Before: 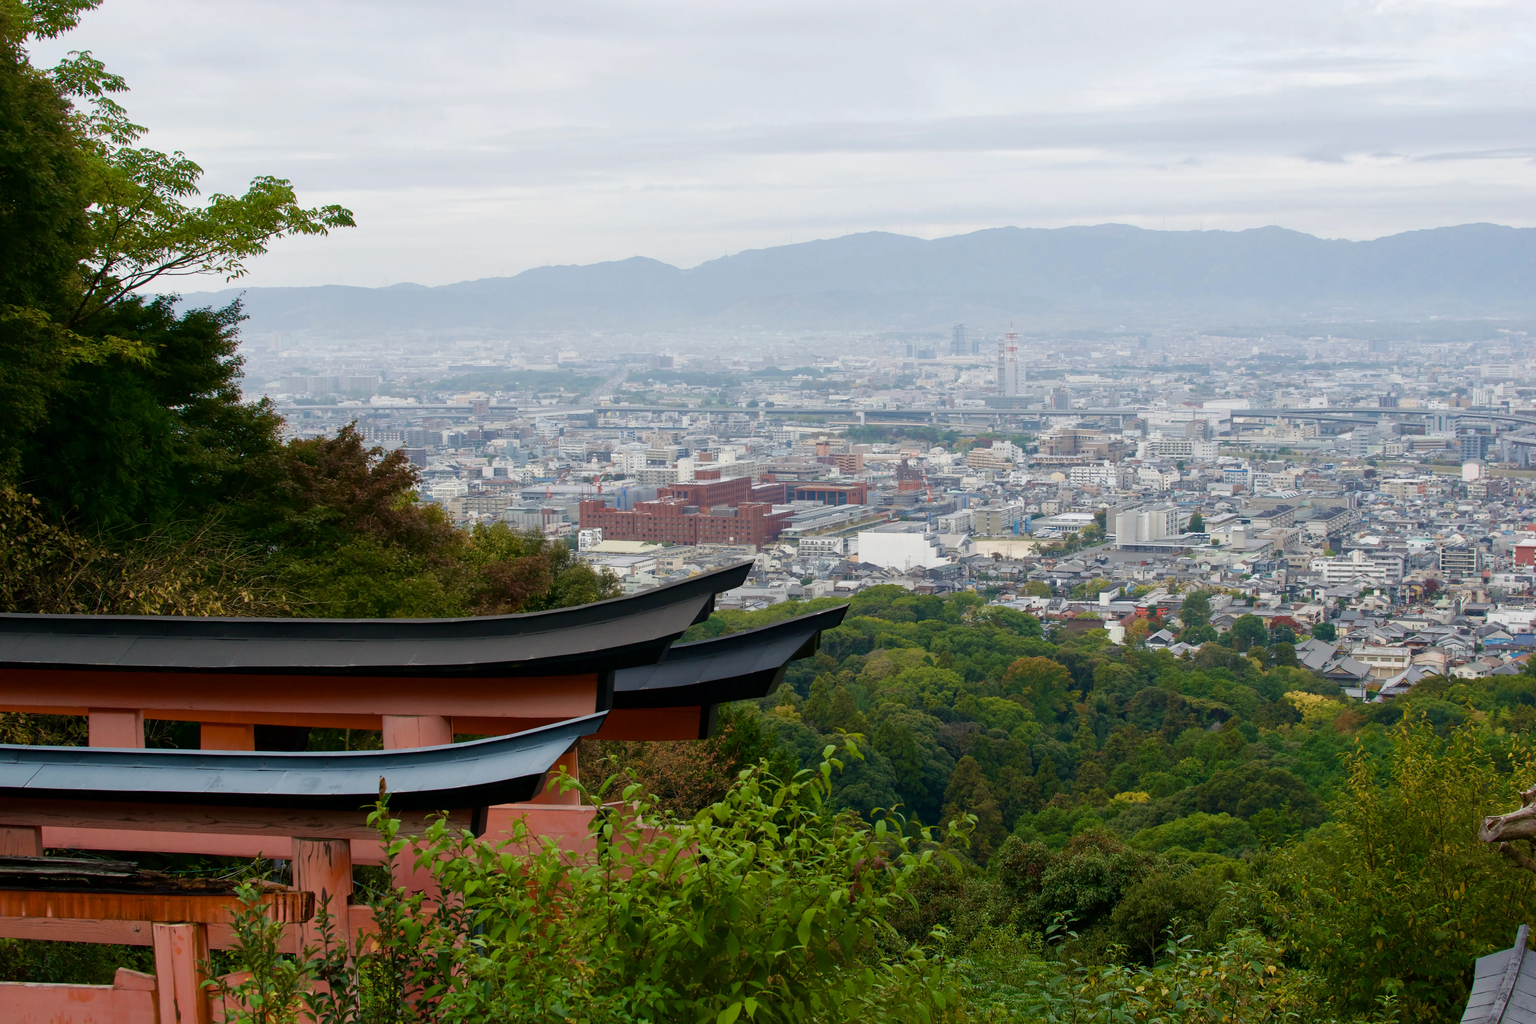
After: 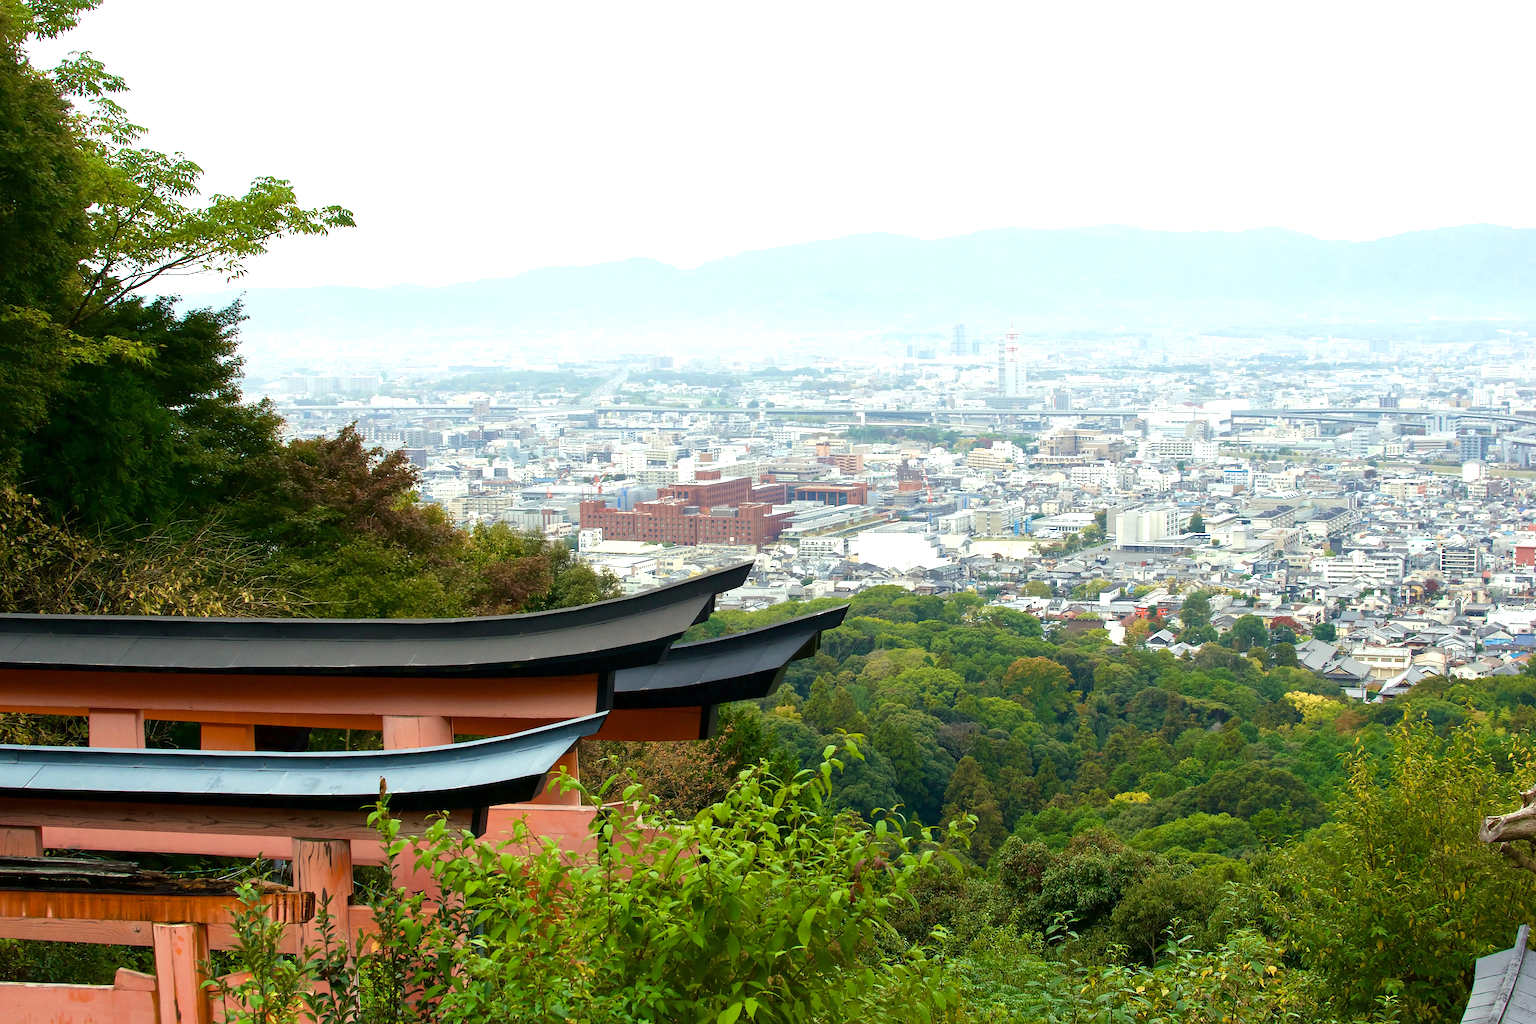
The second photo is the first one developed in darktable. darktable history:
exposure: exposure 0.999 EV, compensate highlight preservation false
color correction: highlights a* -4.73, highlights b* 5.06, saturation 0.97
sharpen: on, module defaults
